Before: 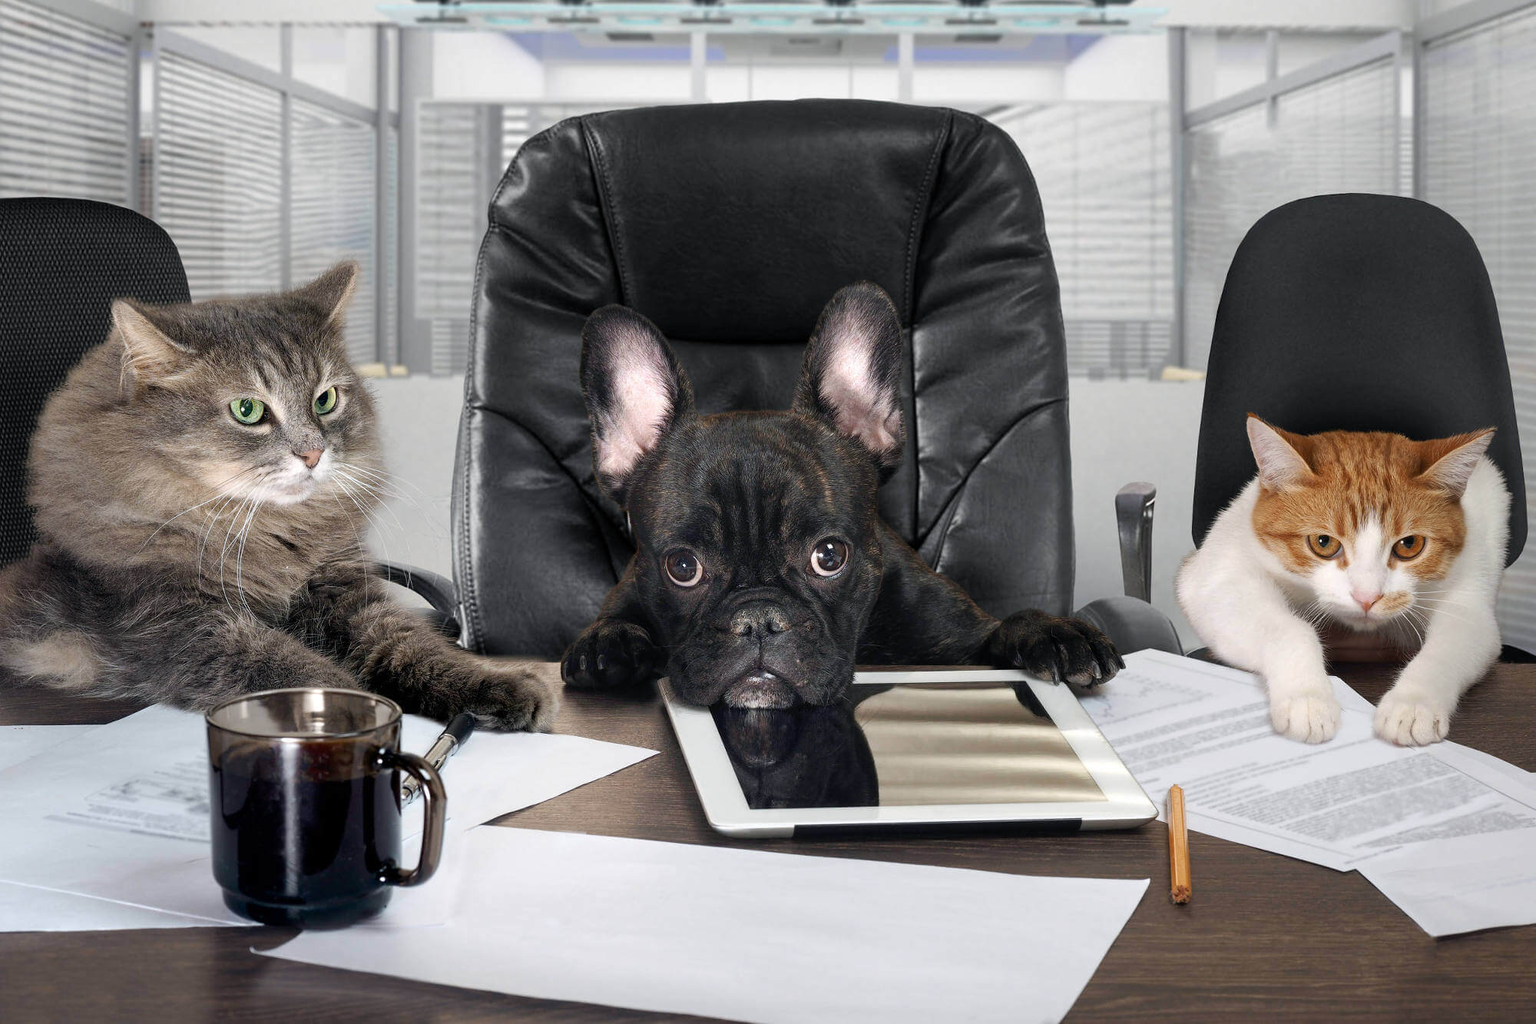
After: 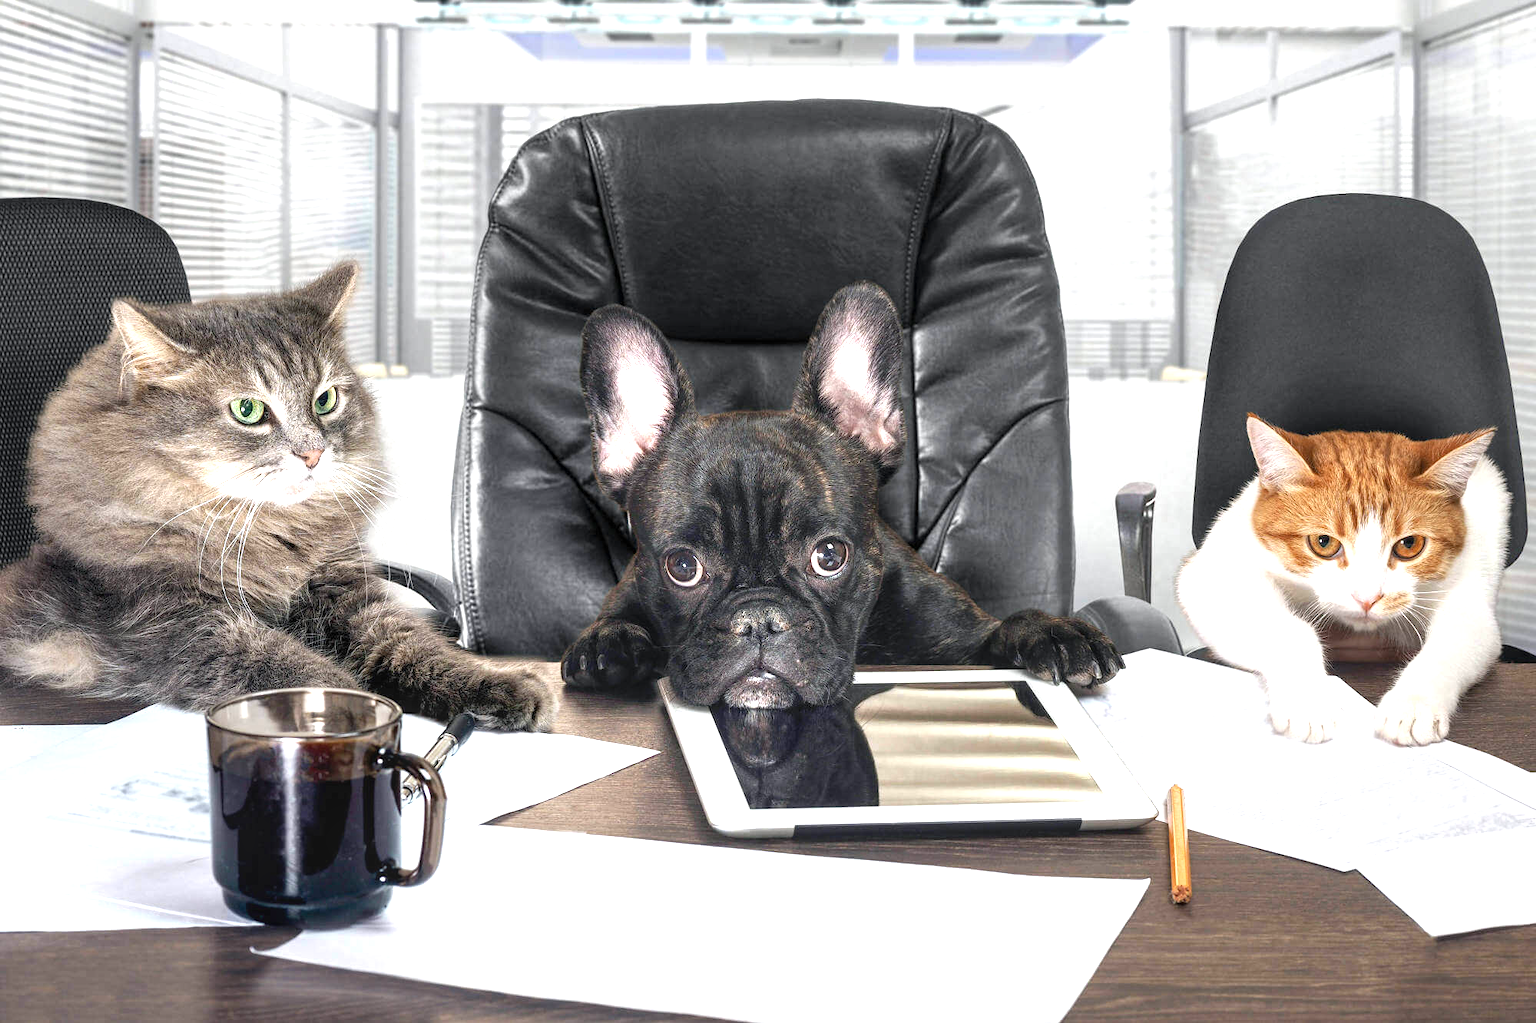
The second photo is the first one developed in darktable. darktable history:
local contrast: on, module defaults
exposure: black level correction 0, exposure 1 EV, compensate exposure bias true, compensate highlight preservation false
